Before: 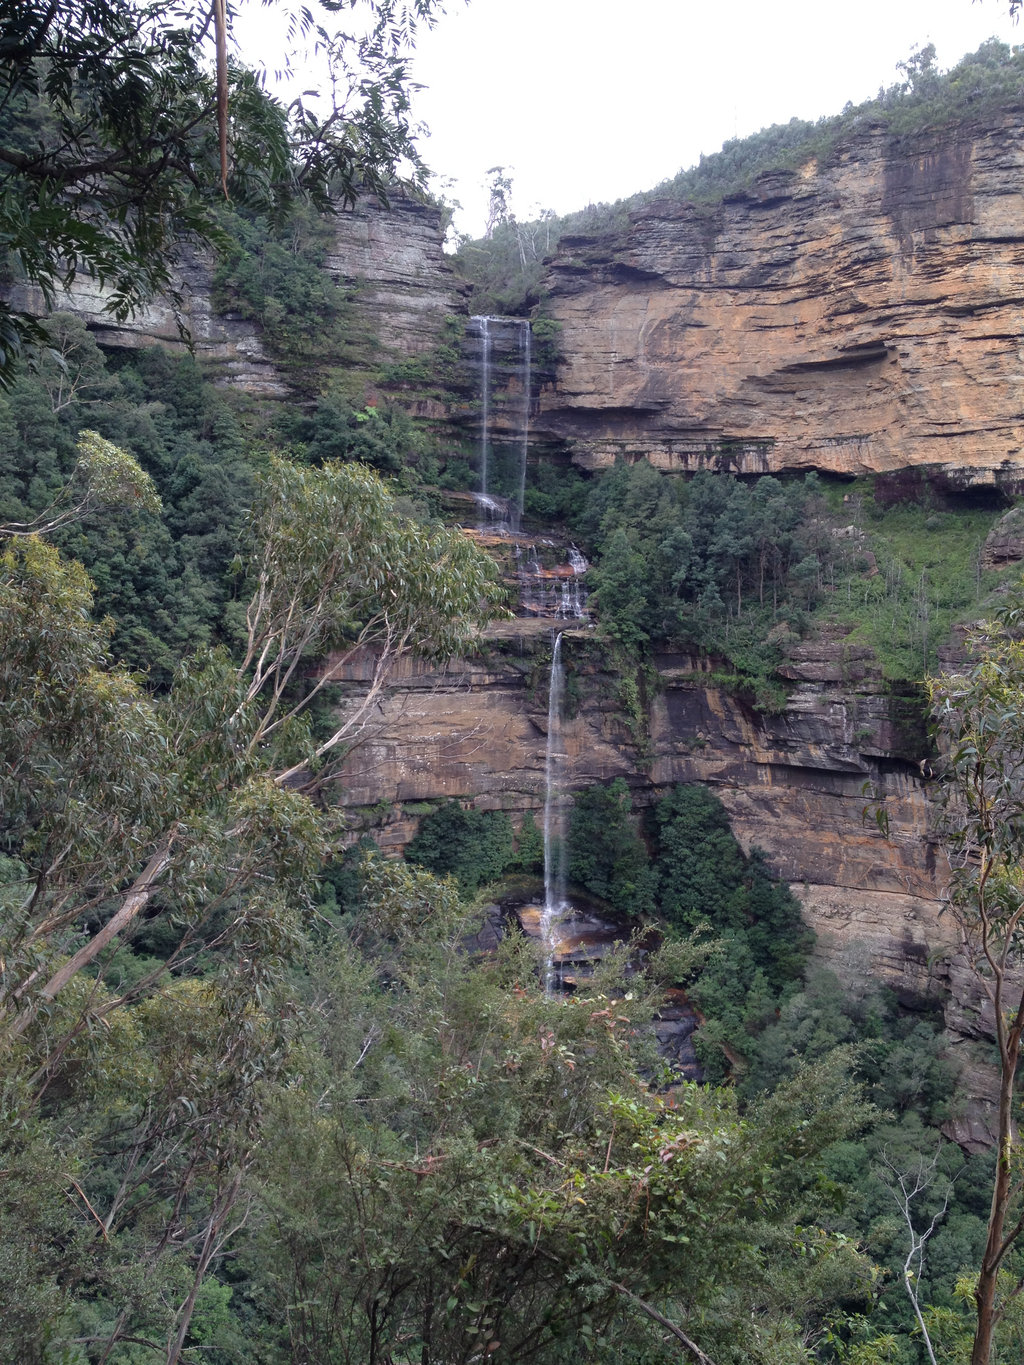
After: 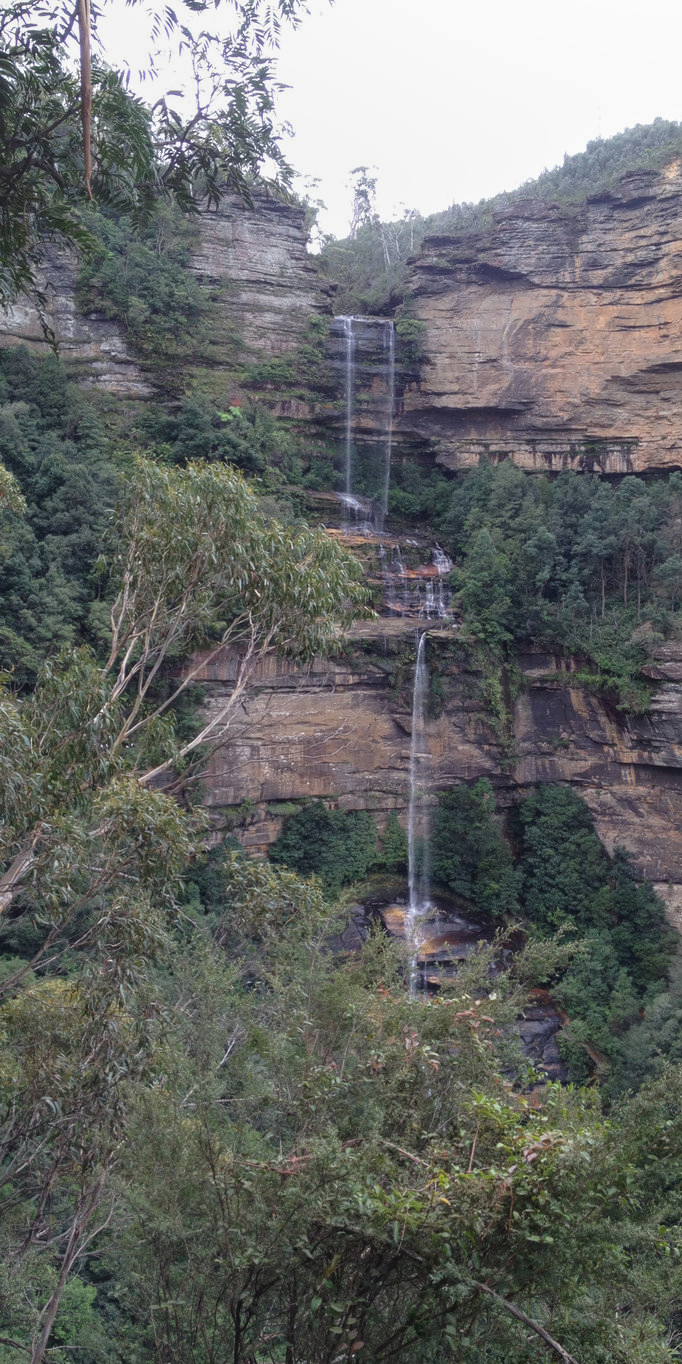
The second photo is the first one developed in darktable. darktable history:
crop and rotate: left 13.357%, right 19.965%
local contrast: highlights 48%, shadows 2%, detail 100%
contrast brightness saturation: contrast 0.013, saturation -0.067
